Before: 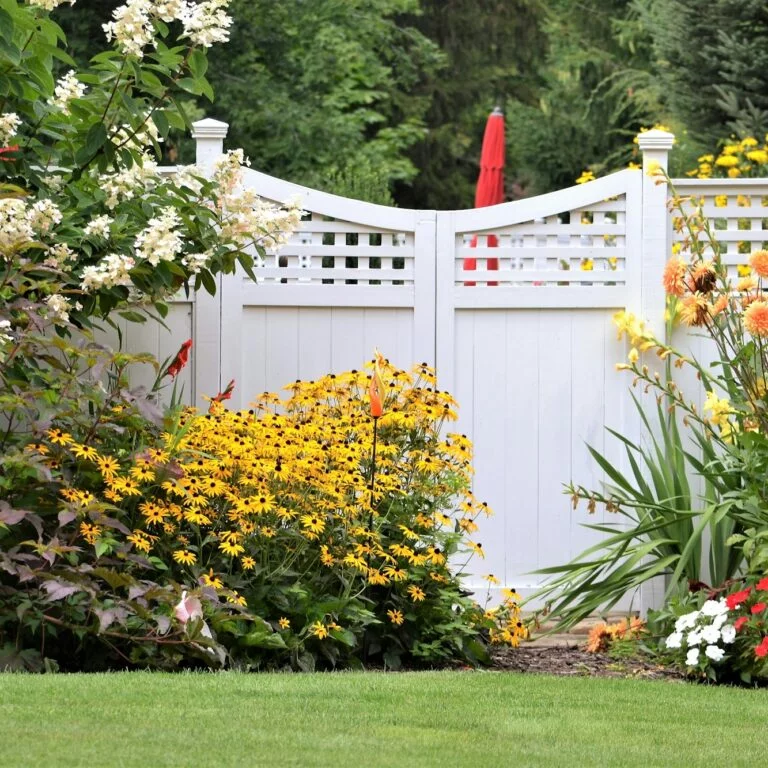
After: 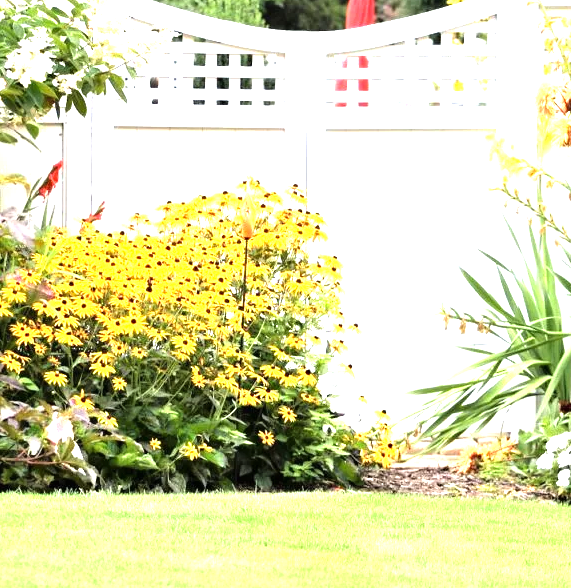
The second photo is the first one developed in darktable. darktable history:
crop: left 16.884%, top 23.32%, right 8.767%
tone equalizer: -8 EV -0.782 EV, -7 EV -0.691 EV, -6 EV -0.578 EV, -5 EV -0.393 EV, -3 EV 0.394 EV, -2 EV 0.6 EV, -1 EV 0.694 EV, +0 EV 0.746 EV
exposure: black level correction 0, exposure 1.104 EV, compensate highlight preservation false
